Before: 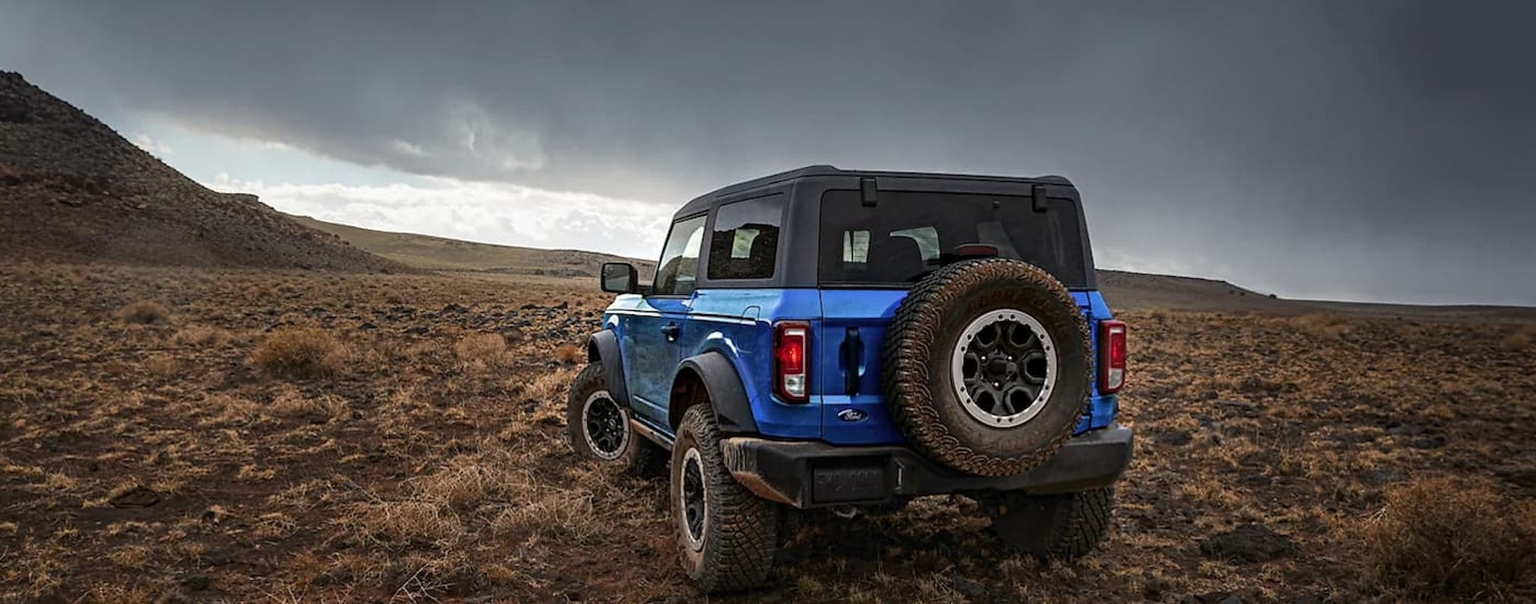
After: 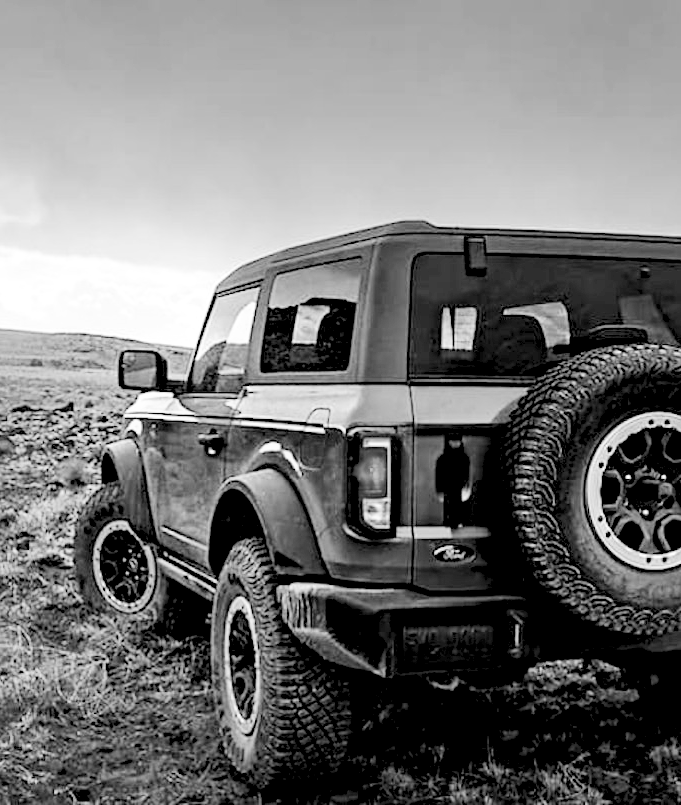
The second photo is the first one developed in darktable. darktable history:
monochrome: on, module defaults
tone curve: curves: ch0 [(0, 0.014) (0.12, 0.096) (0.386, 0.49) (0.54, 0.684) (0.751, 0.855) (0.89, 0.943) (0.998, 0.989)]; ch1 [(0, 0) (0.133, 0.099) (0.437, 0.41) (0.5, 0.5) (0.517, 0.536) (0.548, 0.575) (0.582, 0.631) (0.627, 0.688) (0.836, 0.868) (1, 1)]; ch2 [(0, 0) (0.374, 0.341) (0.456, 0.443) (0.478, 0.49) (0.501, 0.5) (0.528, 0.538) (0.55, 0.6) (0.572, 0.63) (0.702, 0.765) (1, 1)], color space Lab, independent channels, preserve colors none
crop: left 33.36%, right 33.36%
levels: levels [0.072, 0.414, 0.976]
velvia: strength 30%
